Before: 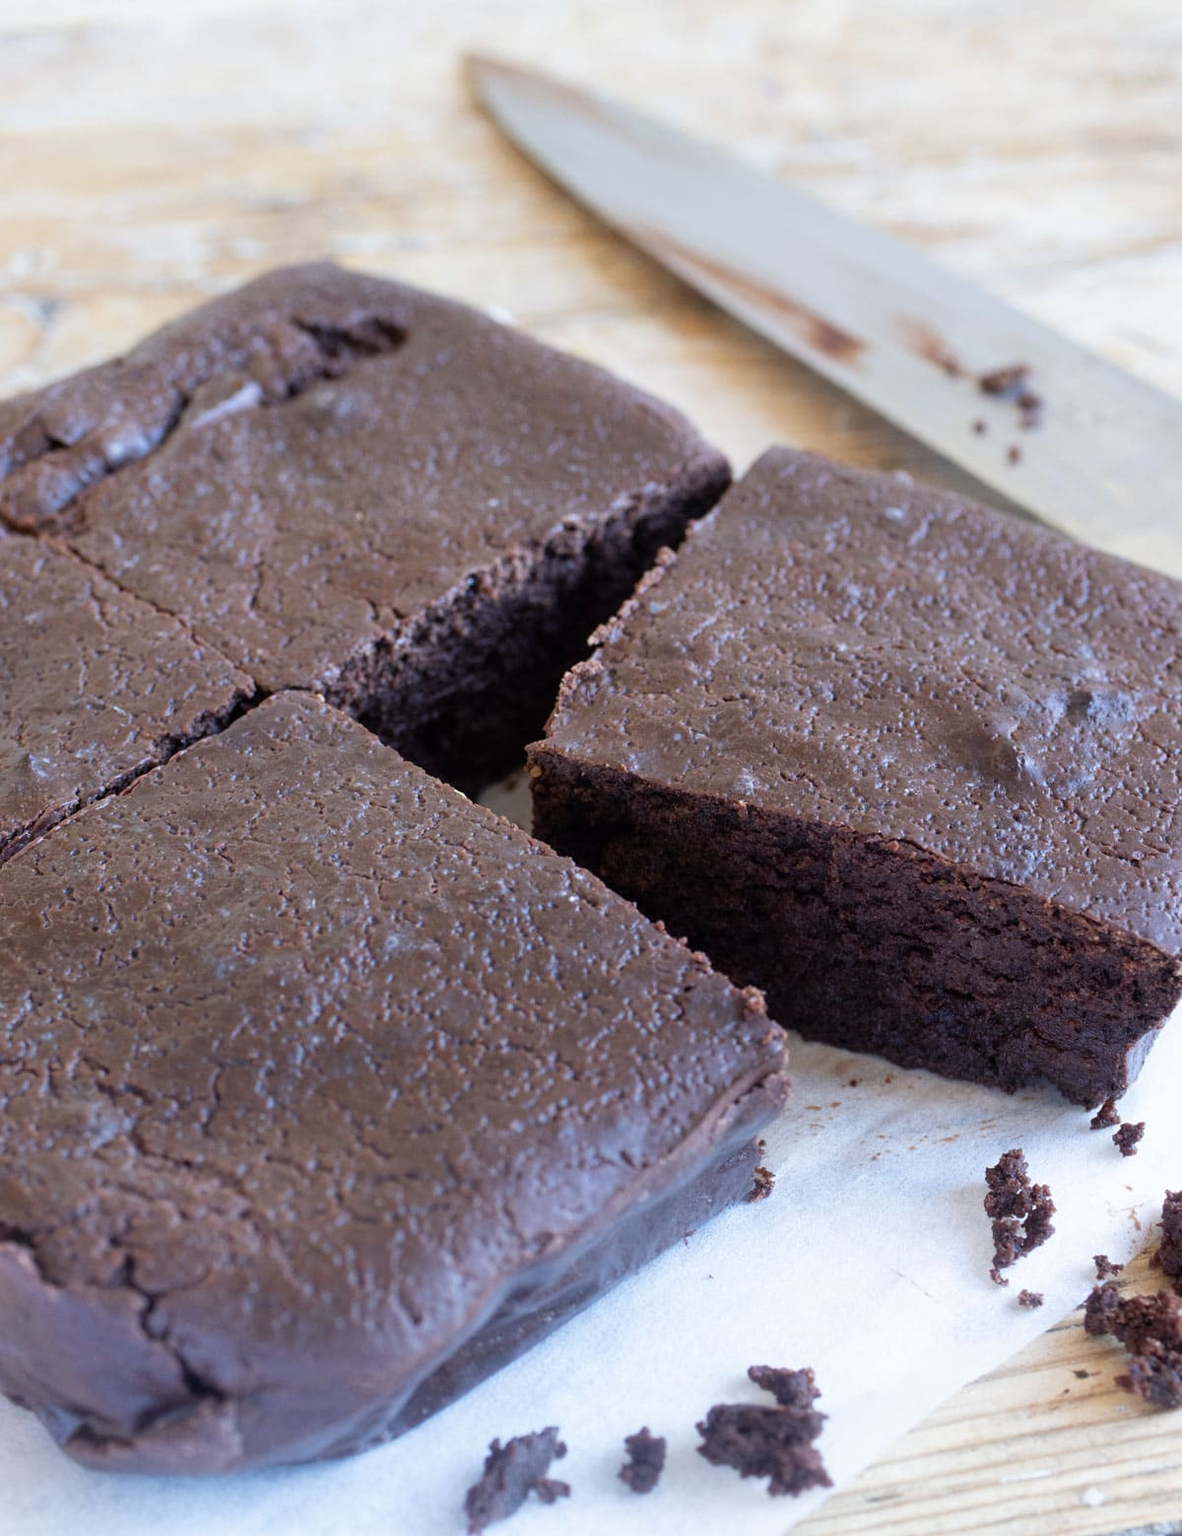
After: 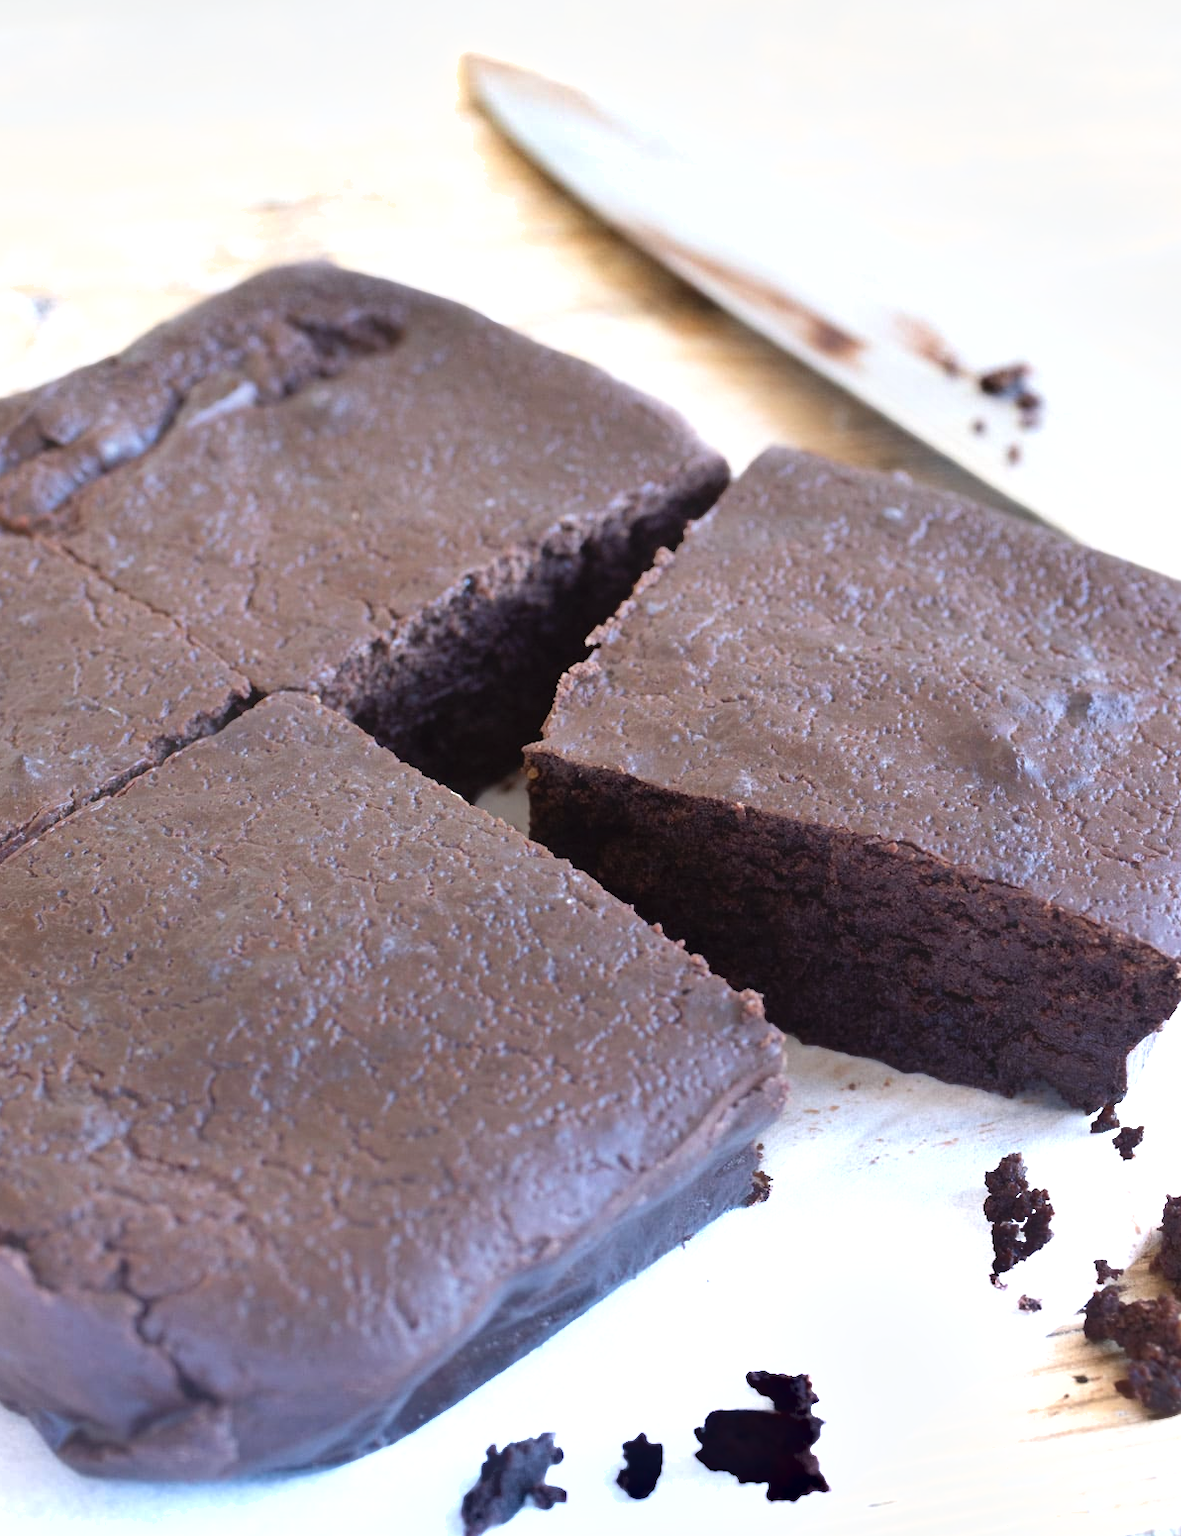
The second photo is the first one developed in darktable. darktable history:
contrast equalizer: octaves 7, y [[0.6 ×6], [0.55 ×6], [0 ×6], [0 ×6], [0 ×6]], mix -0.994
tone equalizer: -8 EV -0.785 EV, -7 EV -0.735 EV, -6 EV -0.63 EV, -5 EV -0.363 EV, -3 EV 0.367 EV, -2 EV 0.6 EV, -1 EV 0.692 EV, +0 EV 0.751 EV, smoothing diameter 24.93%, edges refinement/feathering 13.5, preserve details guided filter
shadows and highlights: soften with gaussian
crop and rotate: left 0.523%, top 0.212%, bottom 0.326%
